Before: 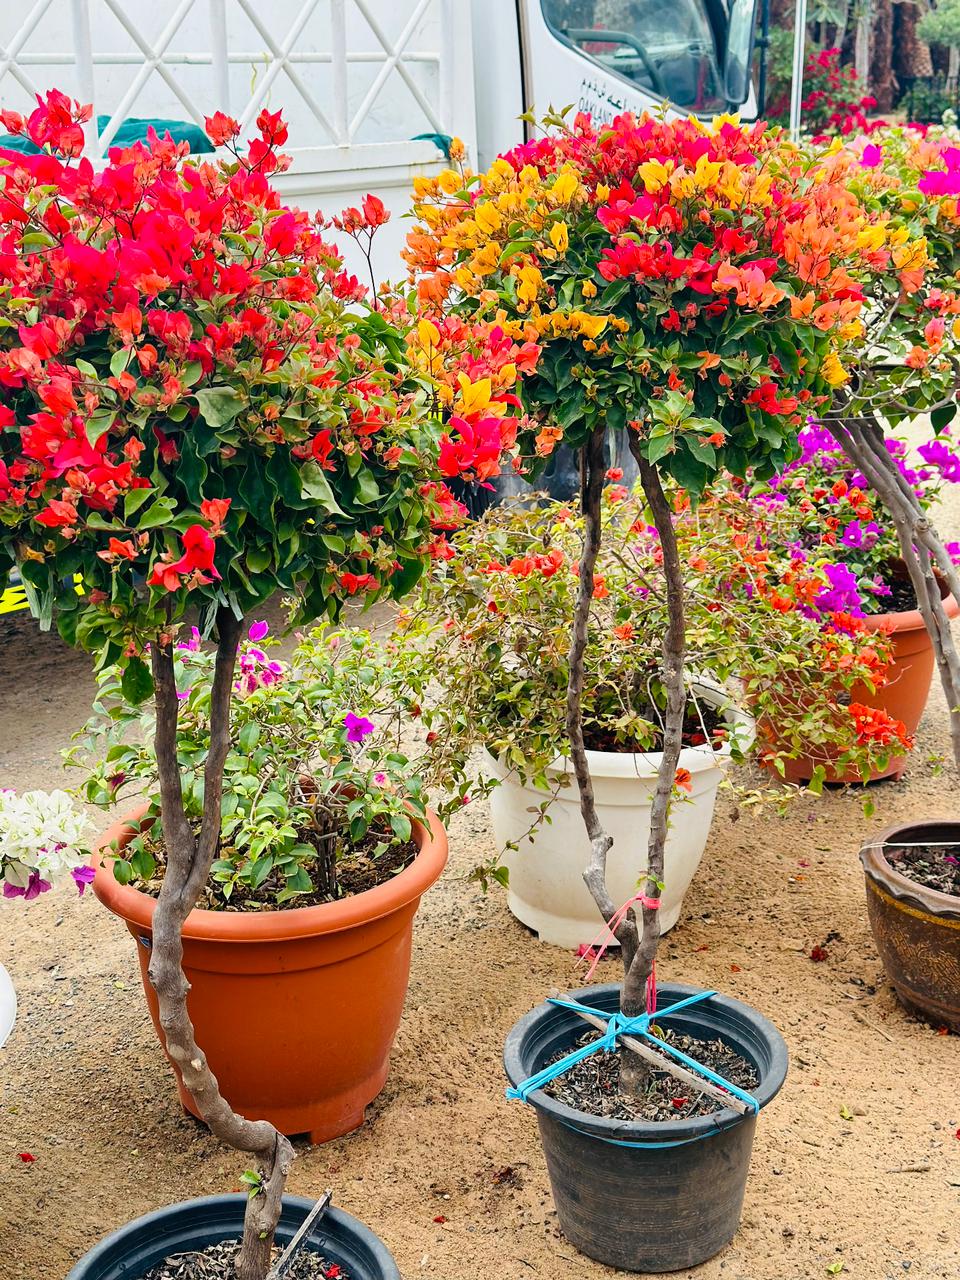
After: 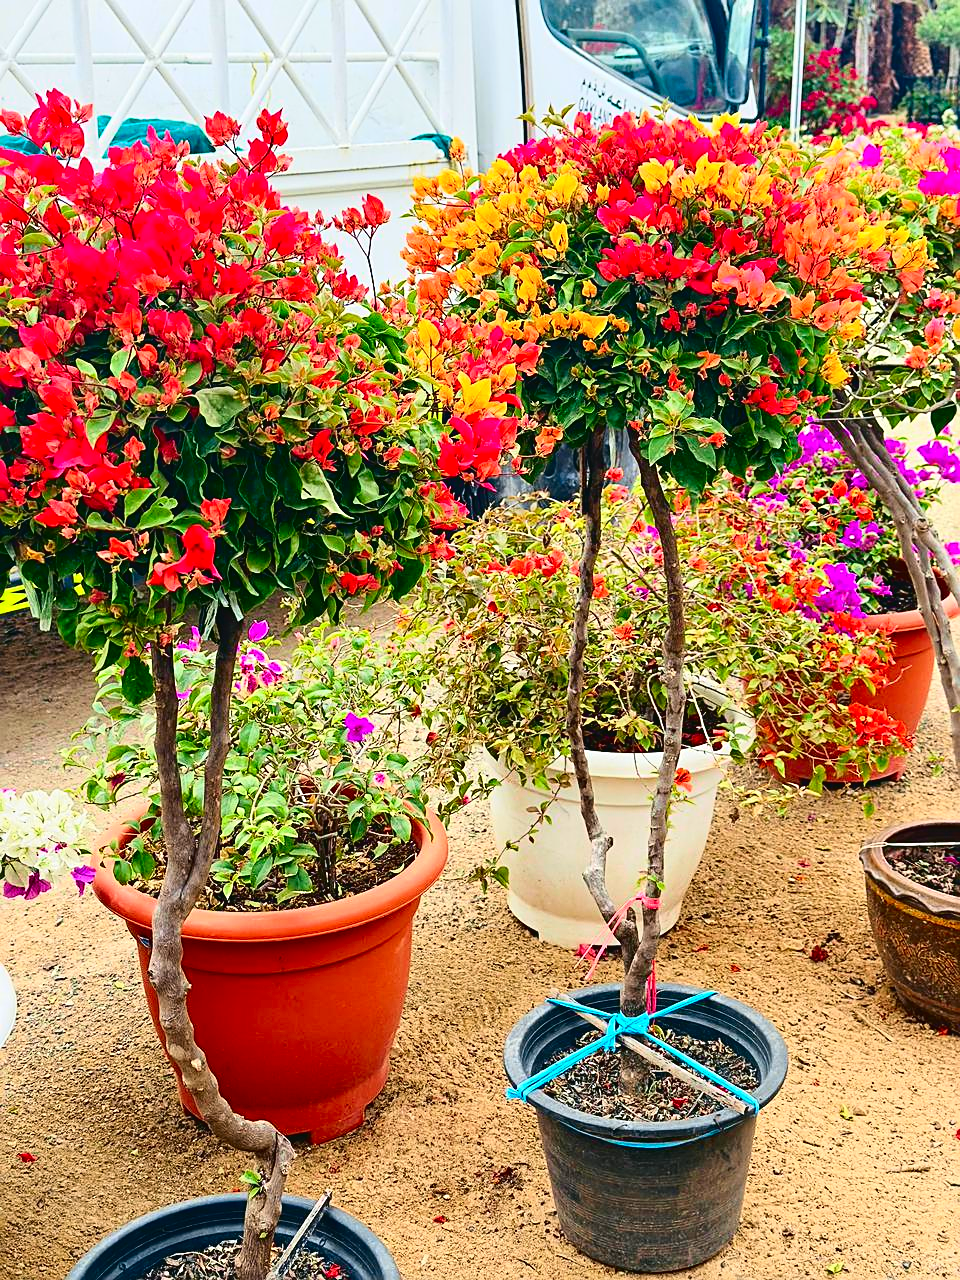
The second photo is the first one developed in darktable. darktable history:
tone curve: curves: ch0 [(0.001, 0.034) (0.115, 0.093) (0.251, 0.232) (0.382, 0.397) (0.652, 0.719) (0.802, 0.876) (1, 0.998)]; ch1 [(0, 0) (0.384, 0.324) (0.472, 0.466) (0.504, 0.5) (0.517, 0.533) (0.547, 0.564) (0.582, 0.628) (0.657, 0.727) (1, 1)]; ch2 [(0, 0) (0.278, 0.232) (0.5, 0.5) (0.531, 0.552) (0.61, 0.653) (1, 1)], color space Lab, independent channels, preserve colors none
sharpen: on, module defaults
